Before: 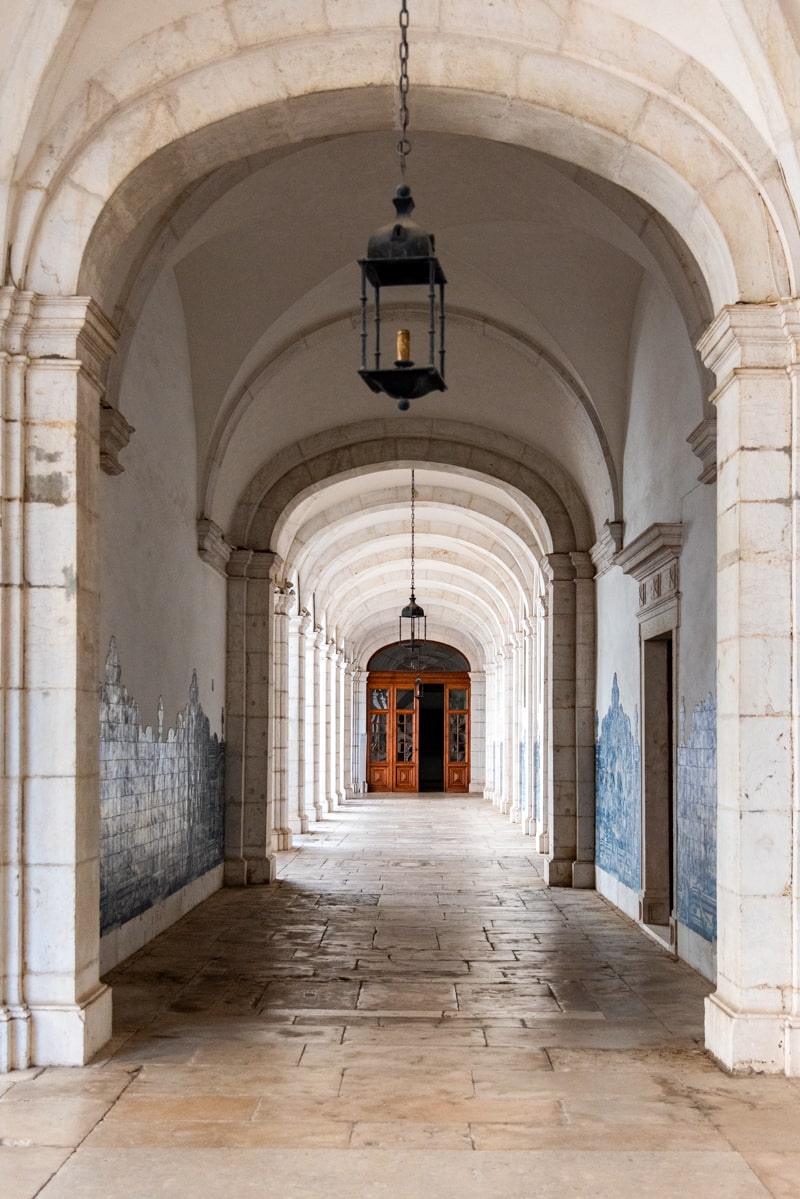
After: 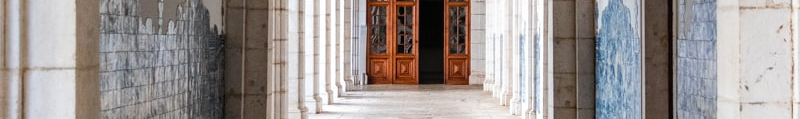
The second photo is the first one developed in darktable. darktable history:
crop and rotate: top 59.084%, bottom 30.916%
local contrast: detail 110%
